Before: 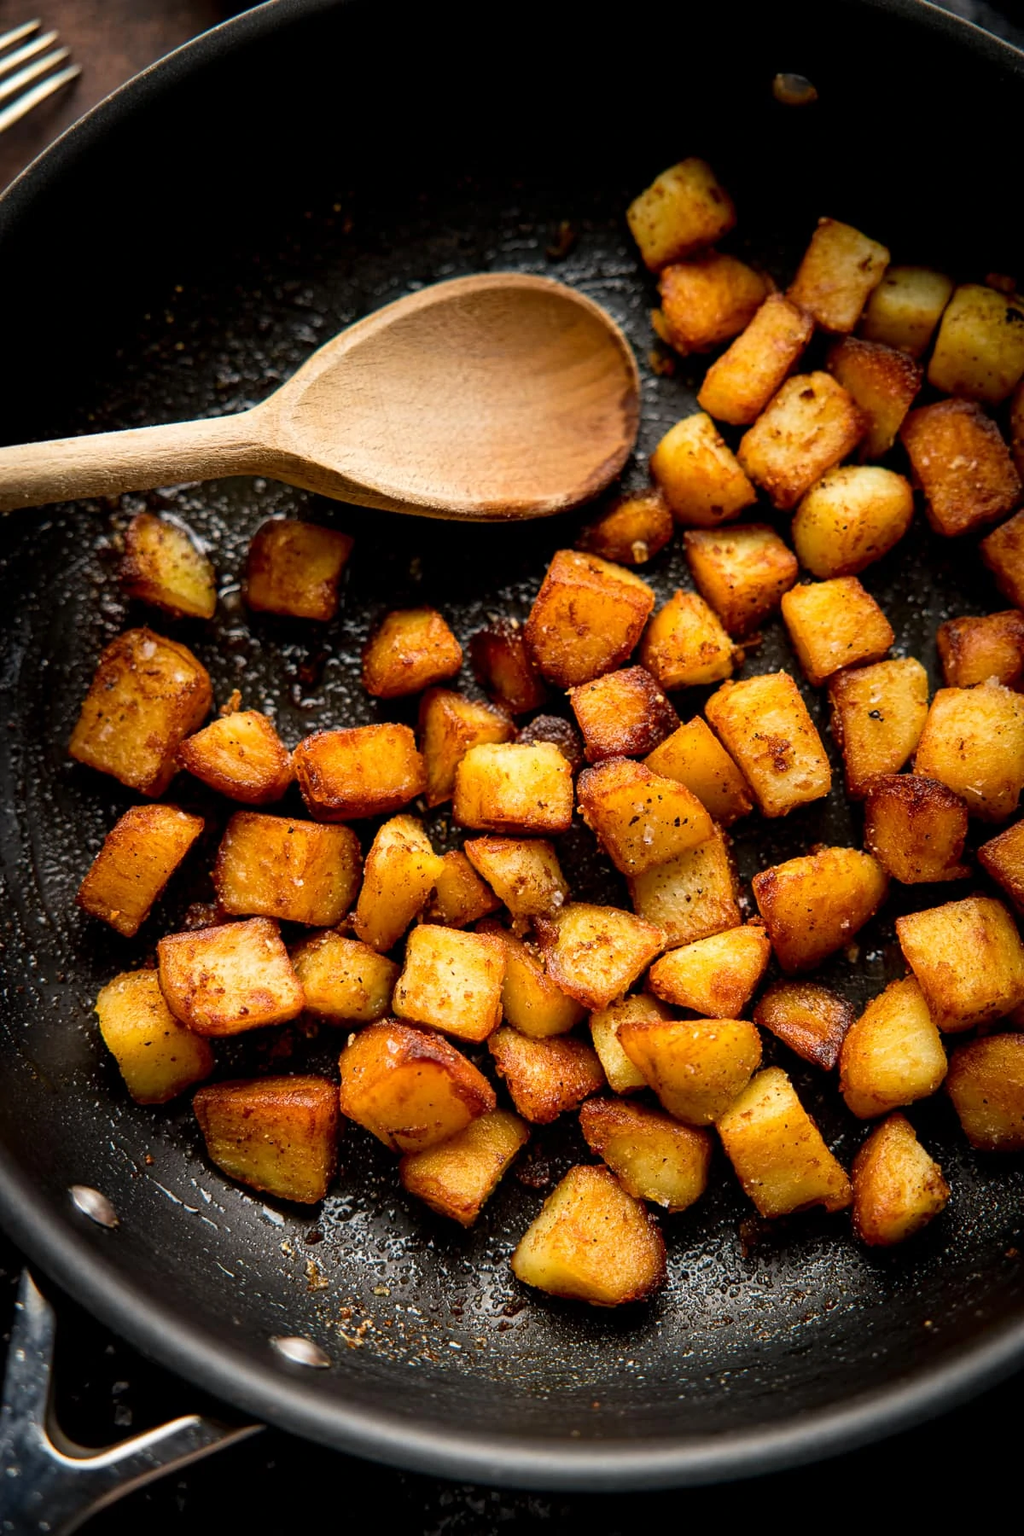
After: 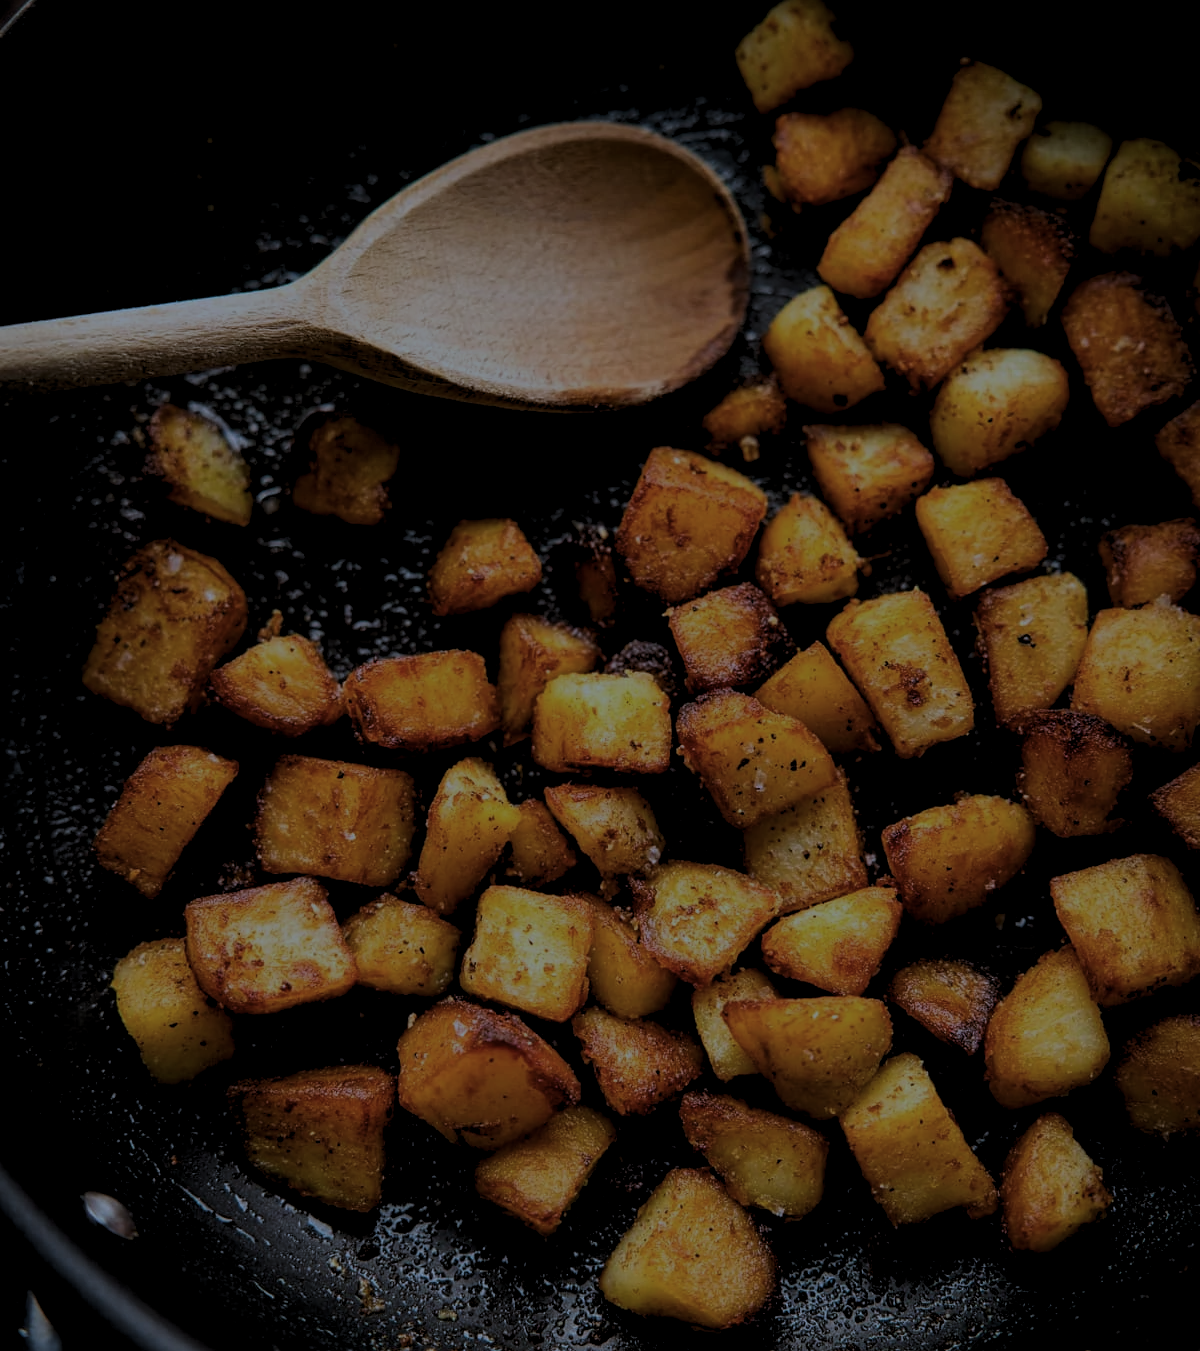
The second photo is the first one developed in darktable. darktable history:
crop: top 11.034%, bottom 13.896%
exposure: exposure -1.926 EV, compensate highlight preservation false
tone equalizer: -8 EV 0.098 EV, edges refinement/feathering 500, mask exposure compensation -1.57 EV, preserve details no
color calibration: output R [1.003, 0.027, -0.041, 0], output G [-0.018, 1.043, -0.038, 0], output B [0.071, -0.086, 1.017, 0], gray › normalize channels true, illuminant custom, x 0.389, y 0.387, temperature 3807.99 K, gamut compression 0.022
levels: levels [0.062, 0.494, 0.925]
